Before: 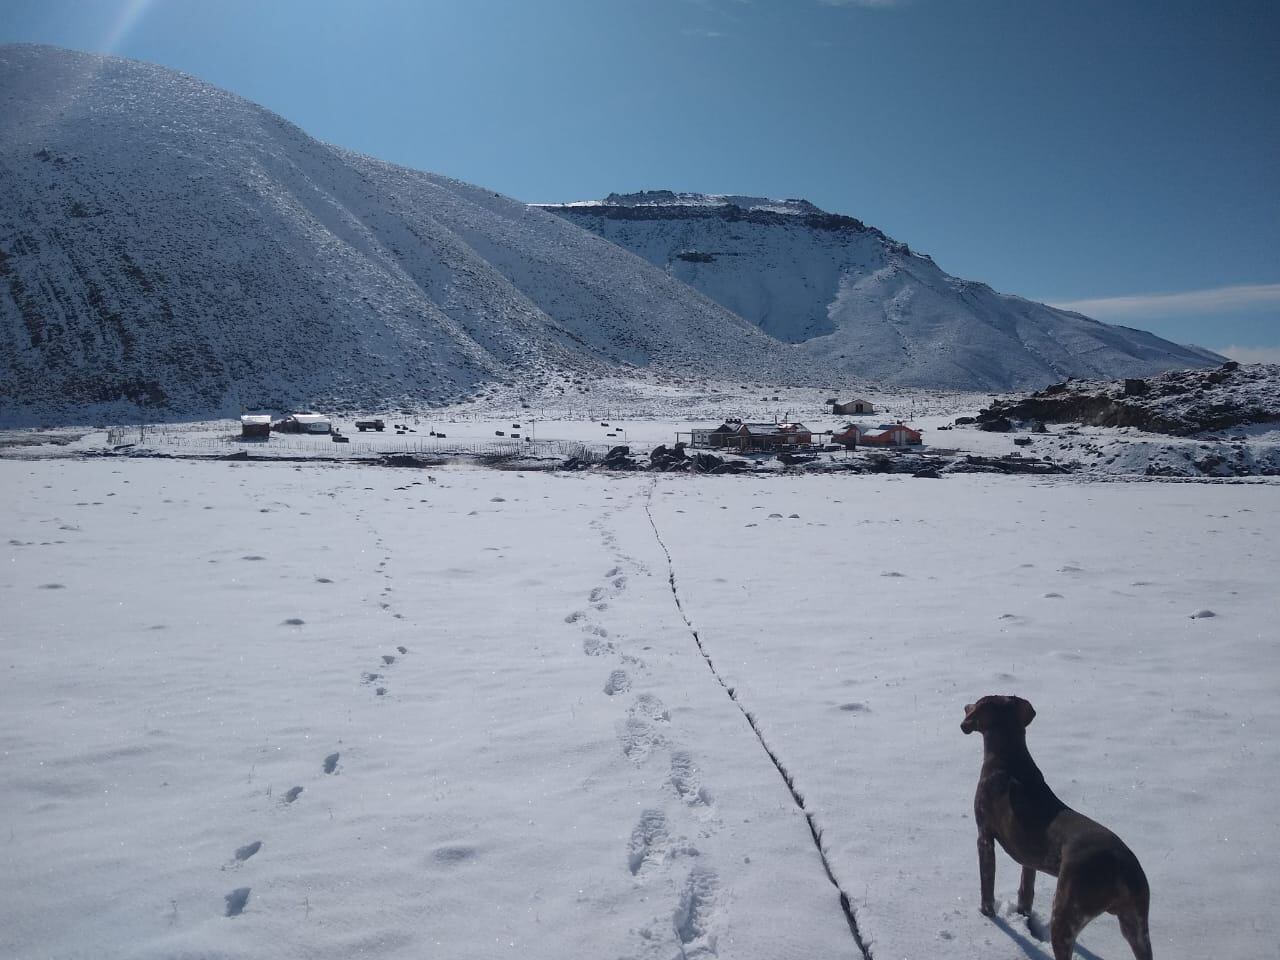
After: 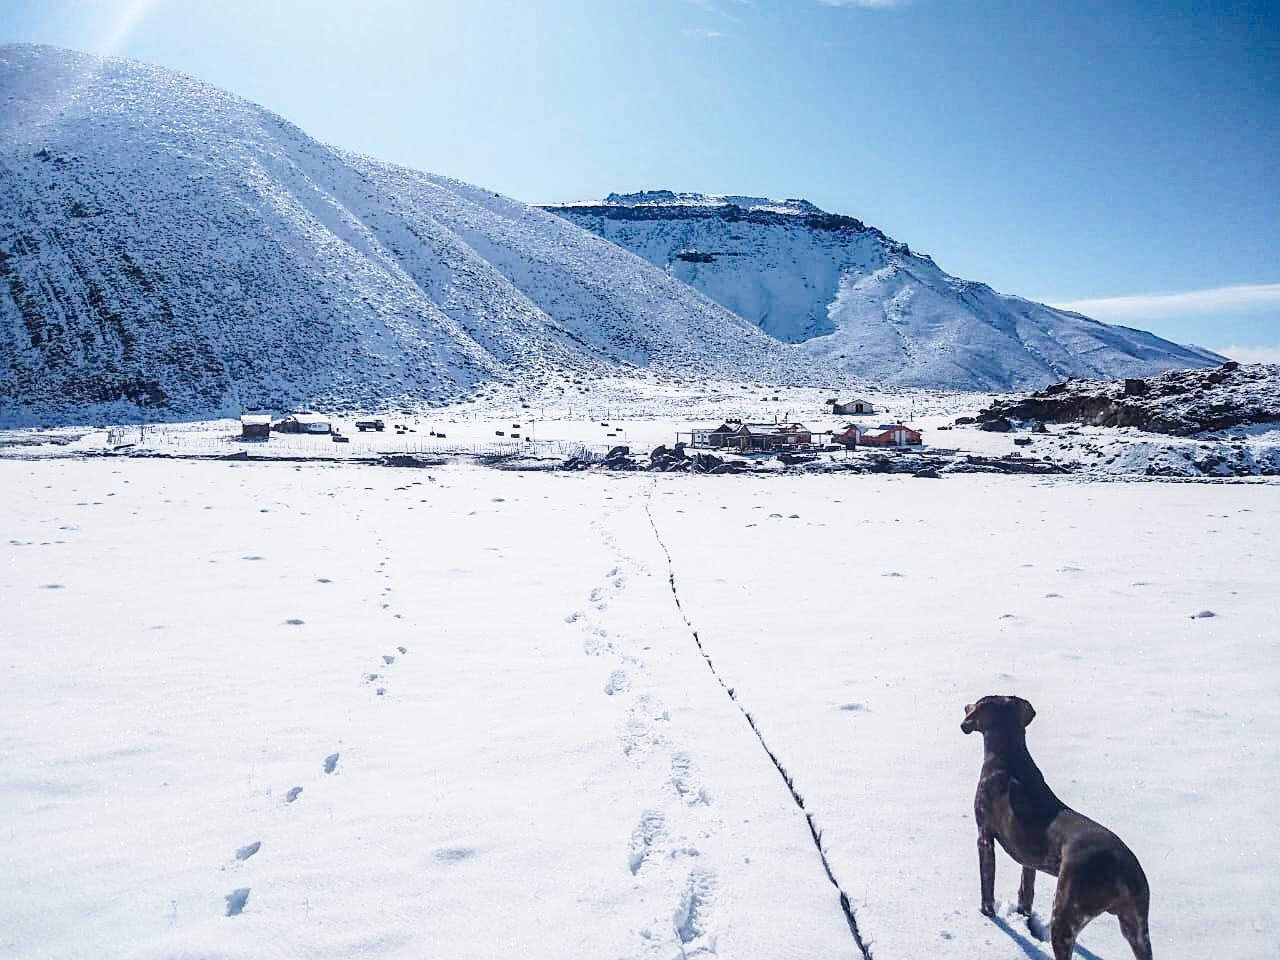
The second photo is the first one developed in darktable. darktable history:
white balance: red 0.982, blue 1.018
local contrast: detail 130%
tone curve: curves: ch0 [(0, 0) (0.003, 0.003) (0.011, 0.012) (0.025, 0.027) (0.044, 0.048) (0.069, 0.074) (0.1, 0.117) (0.136, 0.177) (0.177, 0.246) (0.224, 0.324) (0.277, 0.422) (0.335, 0.531) (0.399, 0.633) (0.468, 0.733) (0.543, 0.824) (0.623, 0.895) (0.709, 0.938) (0.801, 0.961) (0.898, 0.98) (1, 1)], preserve colors none
sharpen: on, module defaults
